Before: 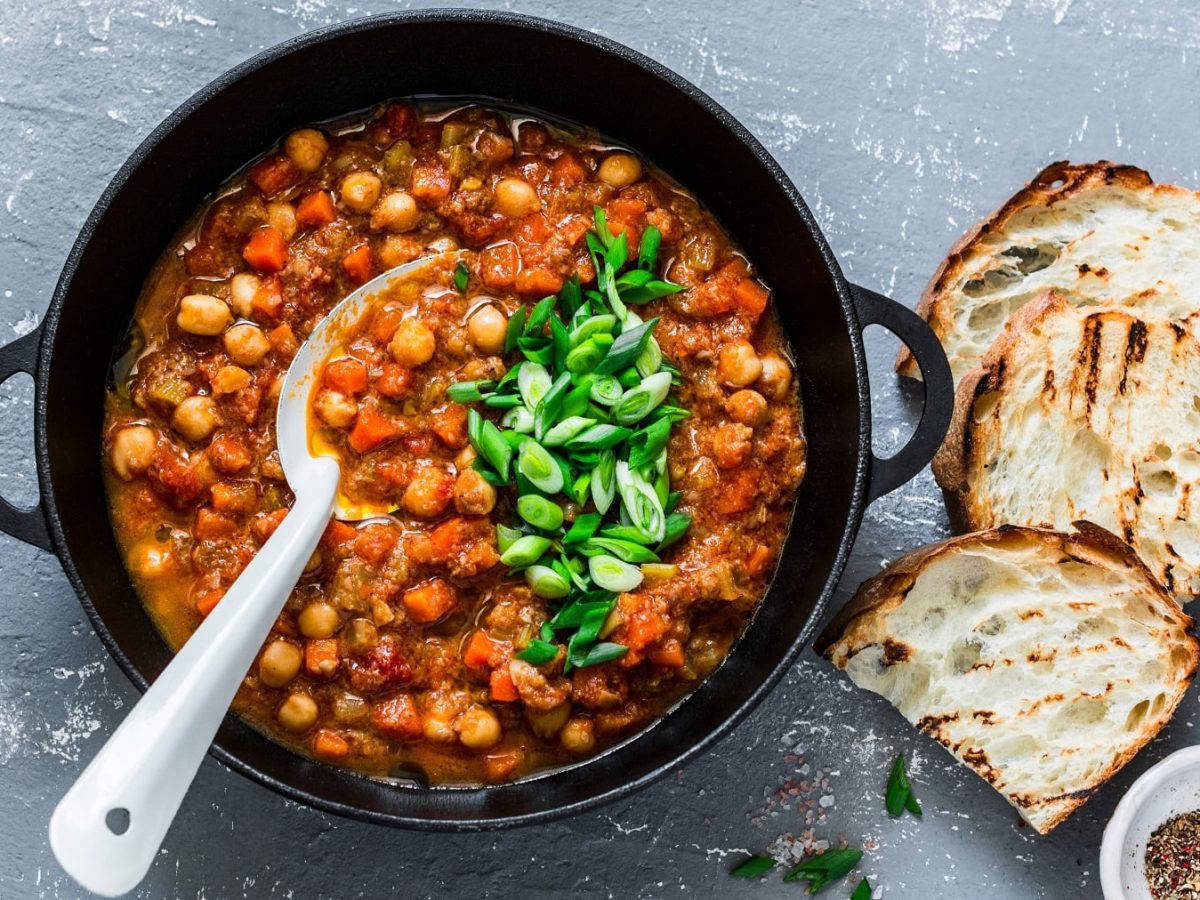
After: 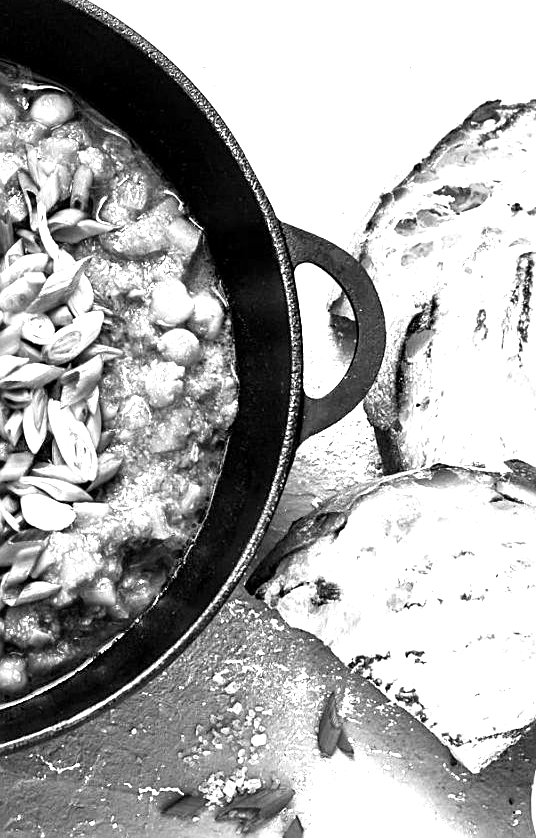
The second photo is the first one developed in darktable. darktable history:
tone equalizer: -8 EV -0.4 EV, -7 EV -0.369 EV, -6 EV -0.353 EV, -5 EV -0.22 EV, -3 EV 0.206 EV, -2 EV 0.349 EV, -1 EV 0.397 EV, +0 EV 0.401 EV
color zones: curves: ch0 [(0, 0.613) (0.01, 0.613) (0.245, 0.448) (0.498, 0.529) (0.642, 0.665) (0.879, 0.777) (0.99, 0.613)]; ch1 [(0, 0) (0.143, 0) (0.286, 0) (0.429, 0) (0.571, 0) (0.714, 0) (0.857, 0)]
sharpen: on, module defaults
crop: left 47.352%, top 6.83%, right 7.924%
exposure: black level correction 0.001, exposure 1.398 EV, compensate highlight preservation false
